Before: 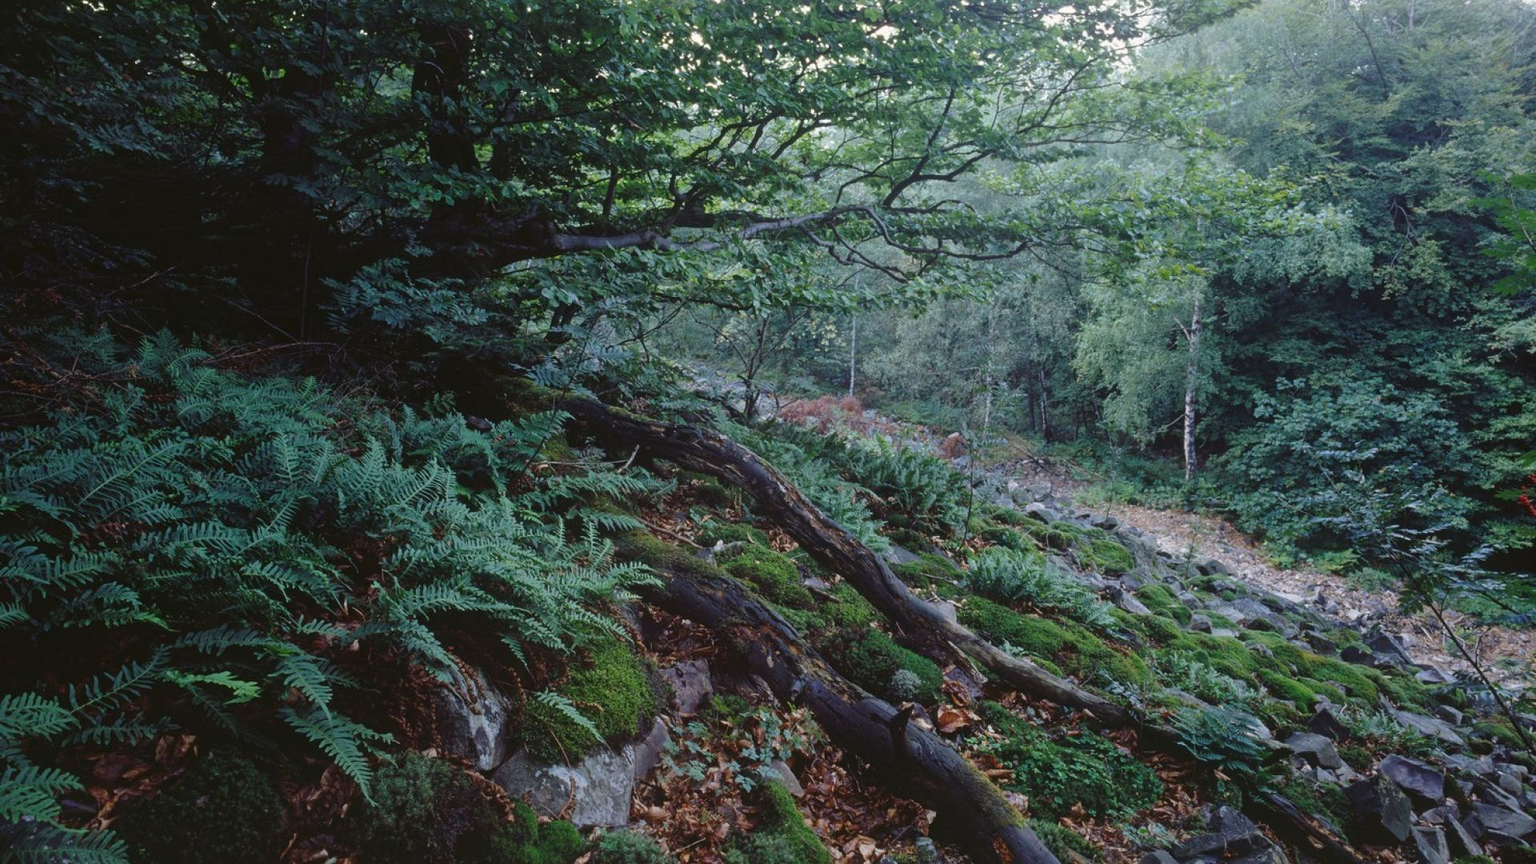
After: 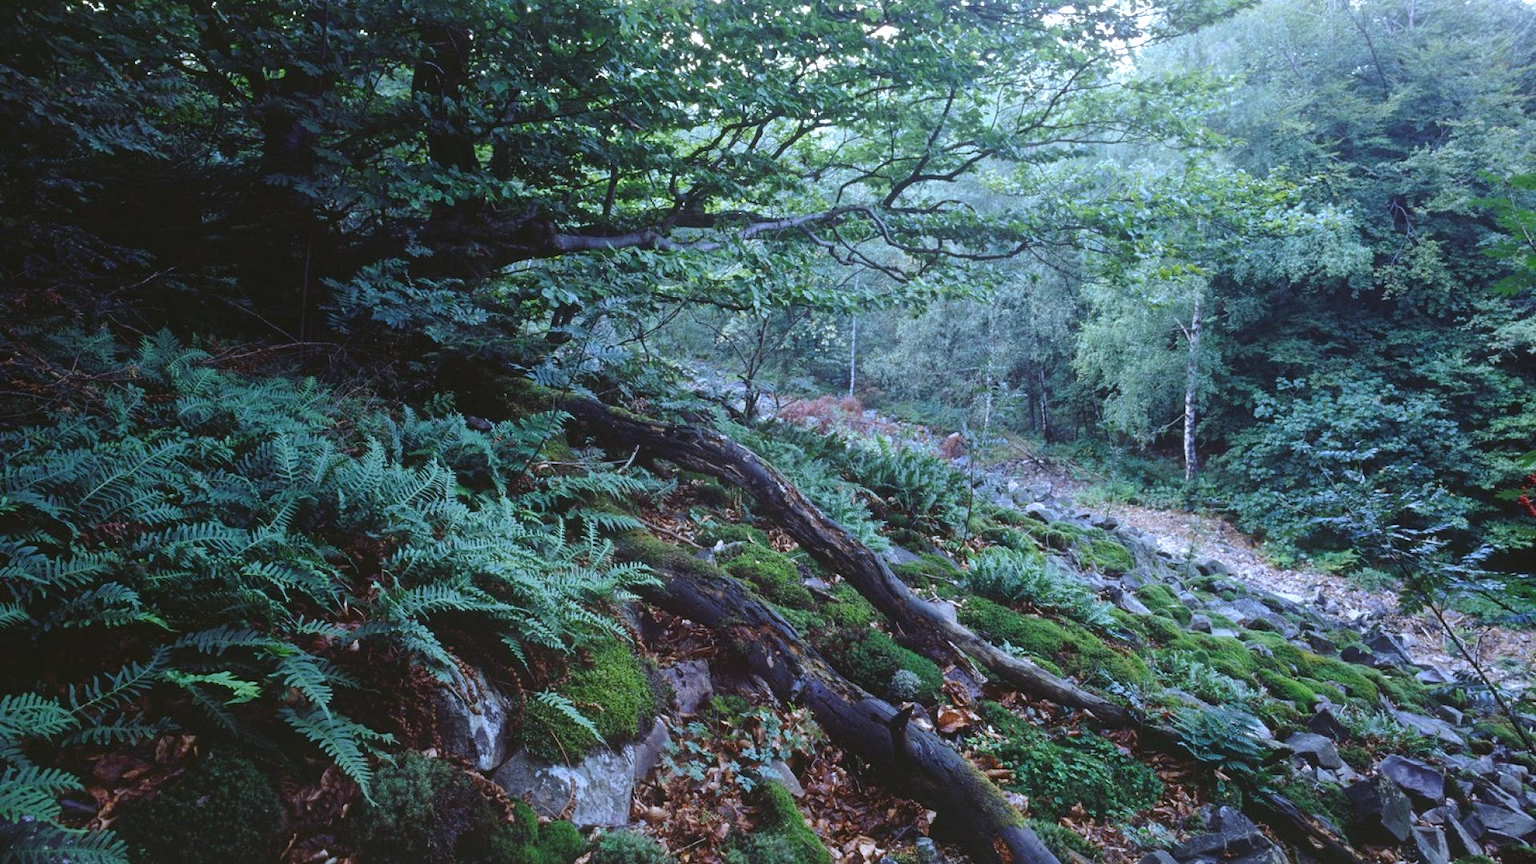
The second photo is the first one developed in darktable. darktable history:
exposure: exposure 0.574 EV, compensate highlight preservation false
base curve: curves: ch0 [(0, 0) (0.989, 0.992)], preserve colors none
white balance: red 0.926, green 1.003, blue 1.133
